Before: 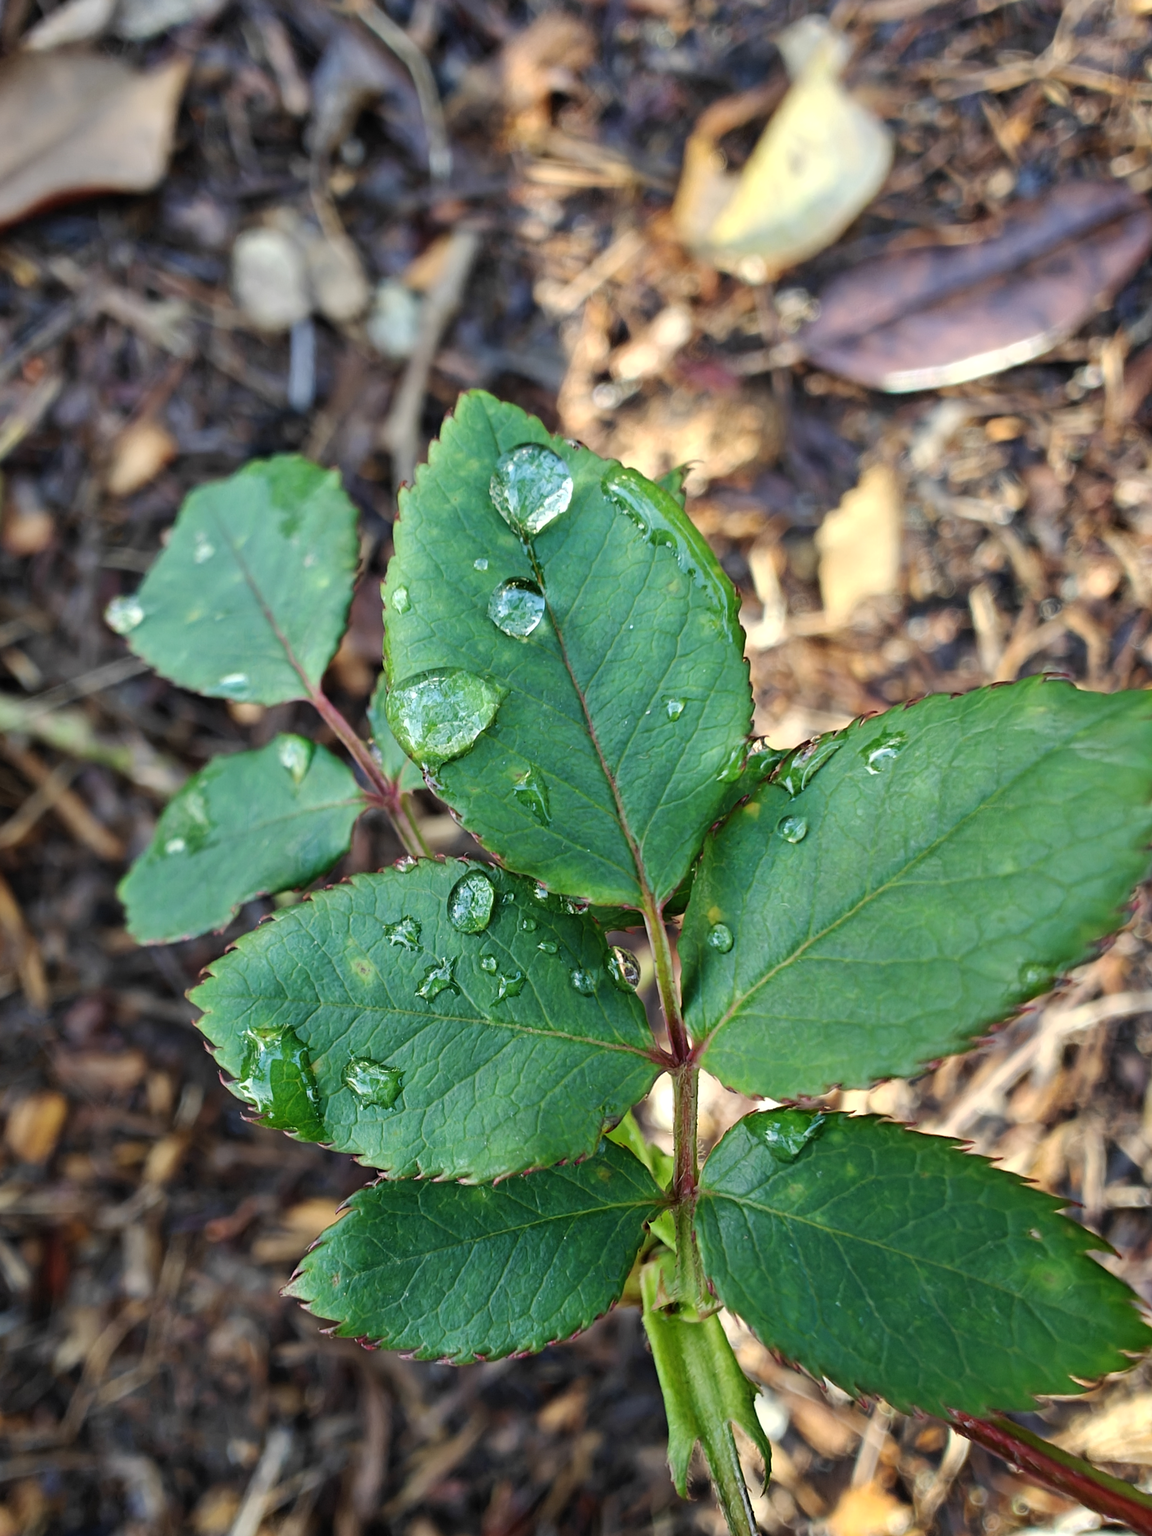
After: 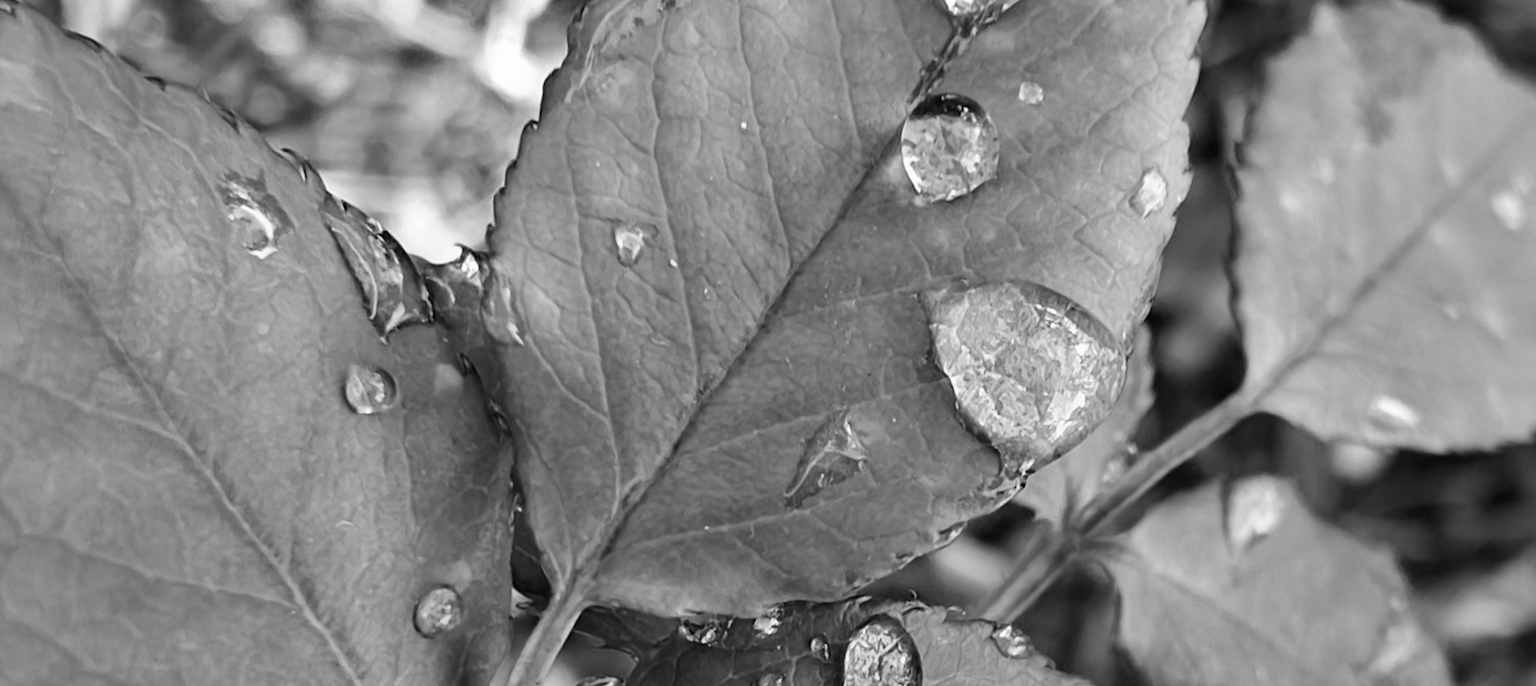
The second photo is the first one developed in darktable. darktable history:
crop and rotate: angle 16.12°, top 30.835%, bottom 35.653%
monochrome: on, module defaults
contrast brightness saturation: contrast 0.1, saturation -0.3
color contrast: green-magenta contrast 1.12, blue-yellow contrast 1.95, unbound 0
